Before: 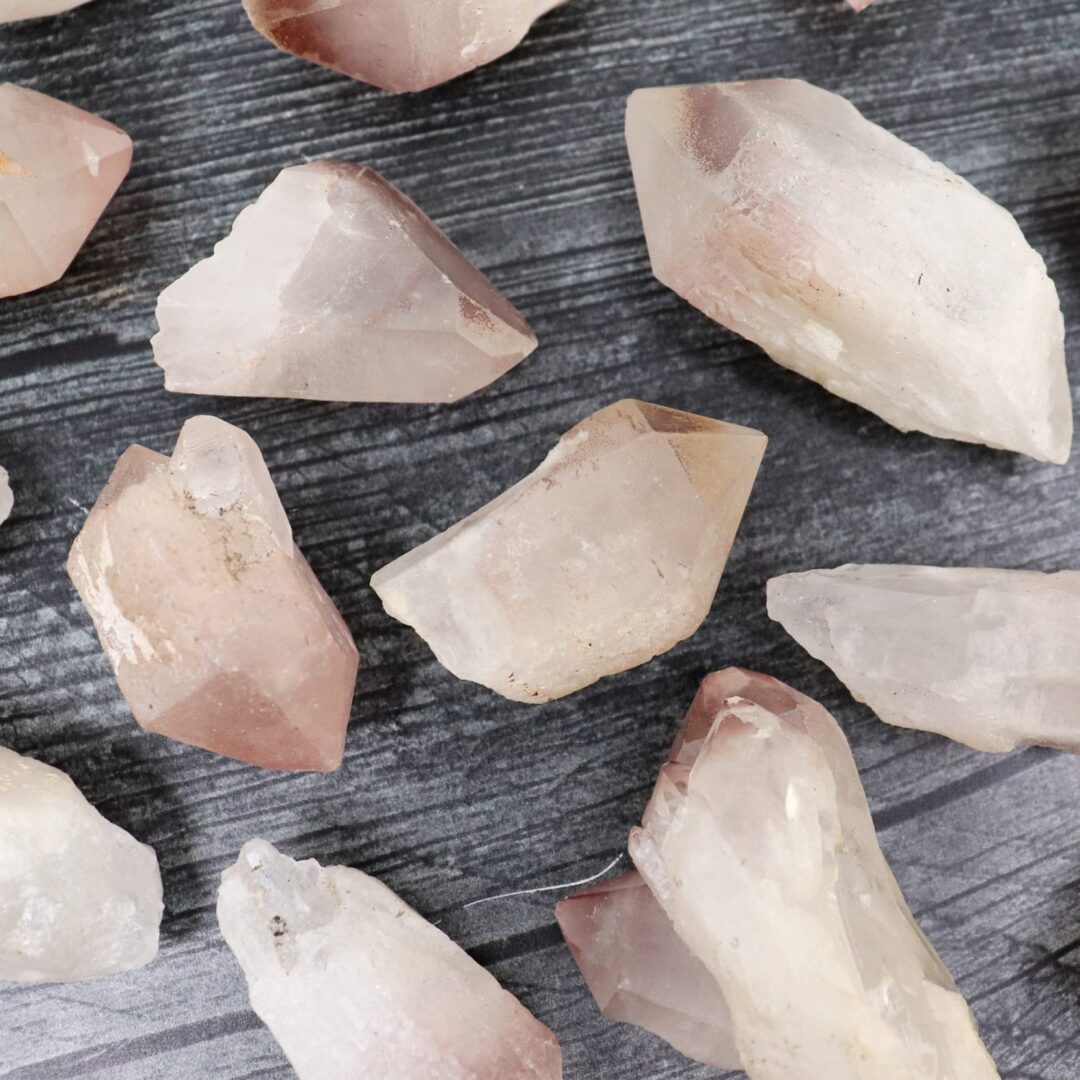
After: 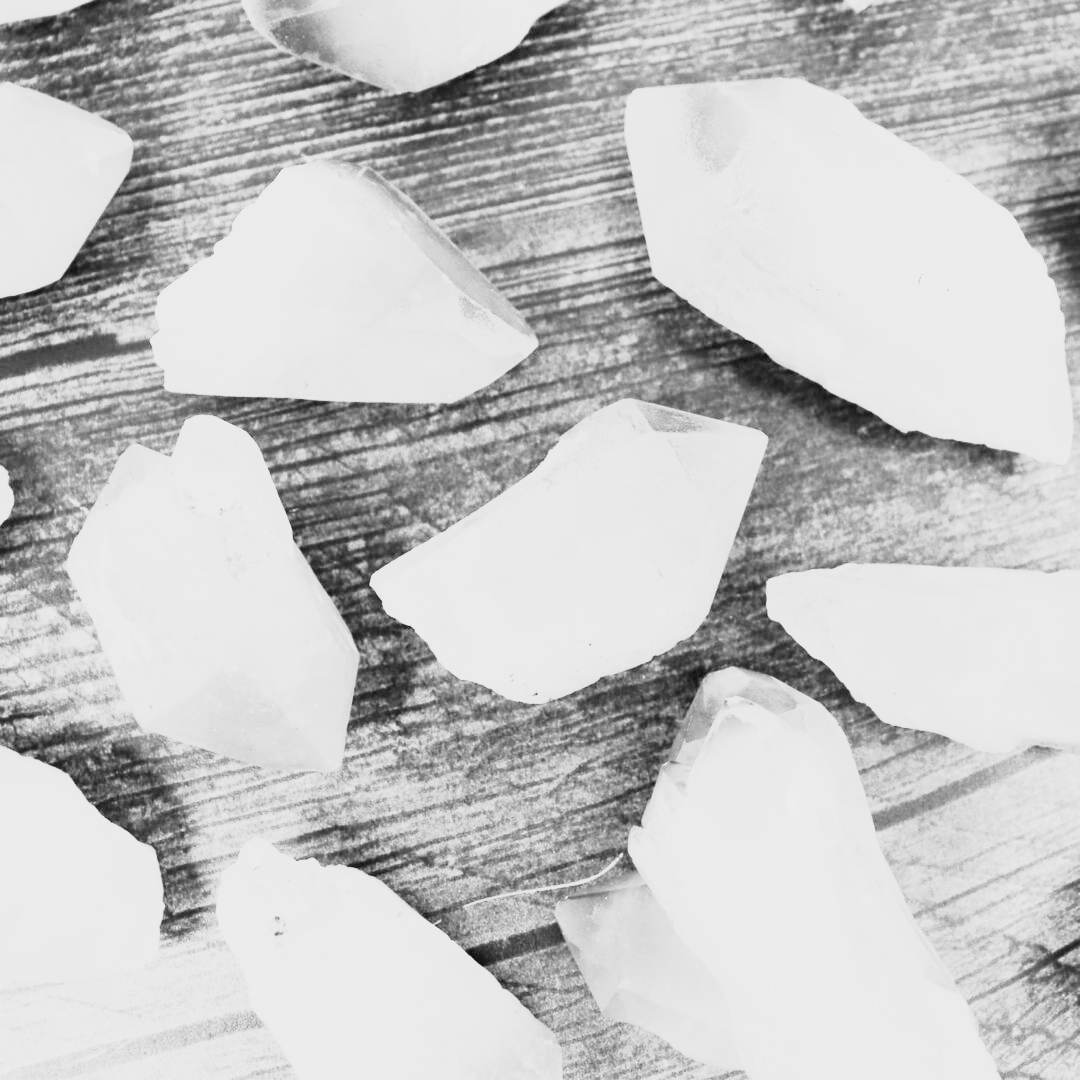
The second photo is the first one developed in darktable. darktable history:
monochrome: a -92.57, b 58.91
base curve: curves: ch0 [(0, 0) (0.495, 0.917) (1, 1)]
